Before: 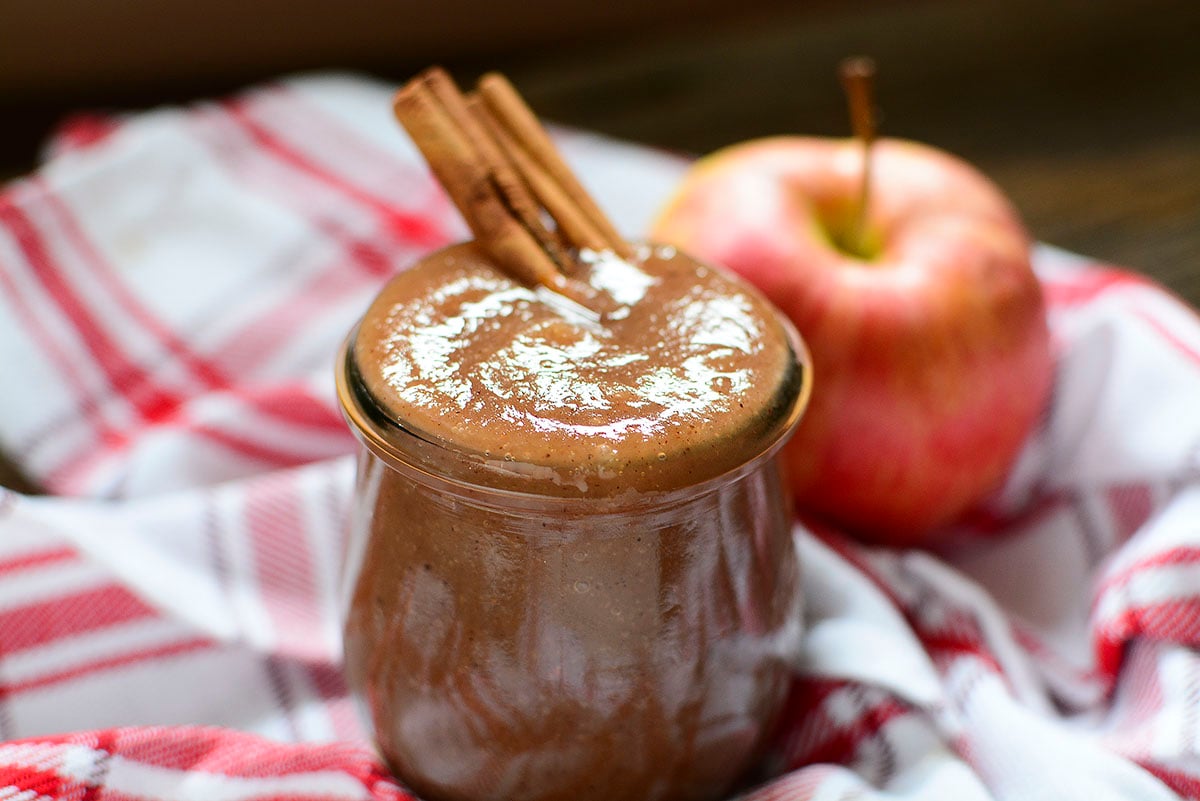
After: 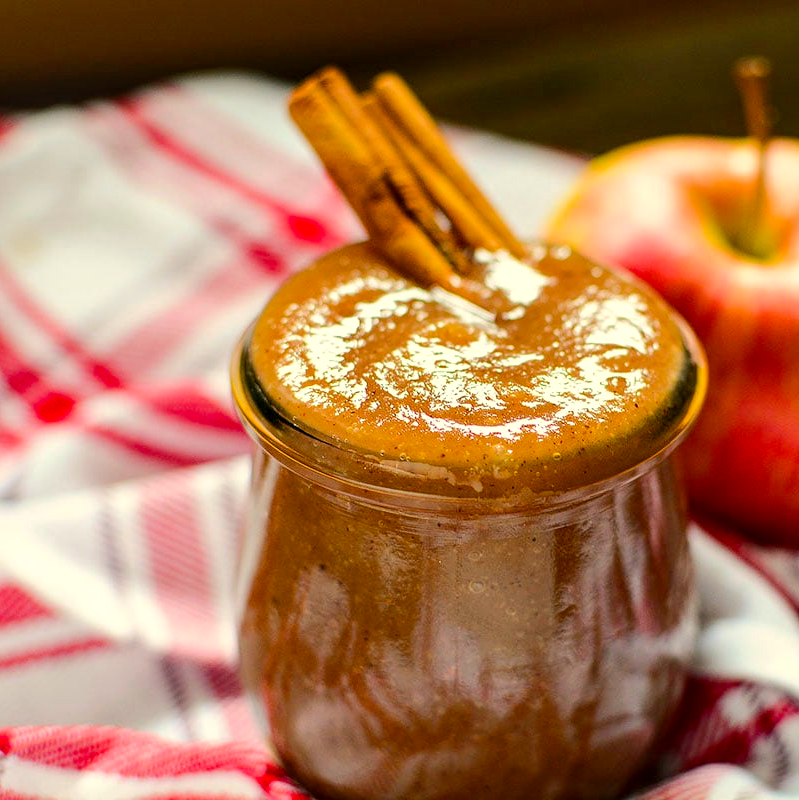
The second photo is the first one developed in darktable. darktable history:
local contrast: detail 130%
color balance rgb: perceptual saturation grading › global saturation 25%, perceptual brilliance grading › mid-tones 10%, perceptual brilliance grading › shadows 15%, global vibrance 20%
color correction: highlights a* 1.39, highlights b* 17.83
crop and rotate: left 8.786%, right 24.548%
